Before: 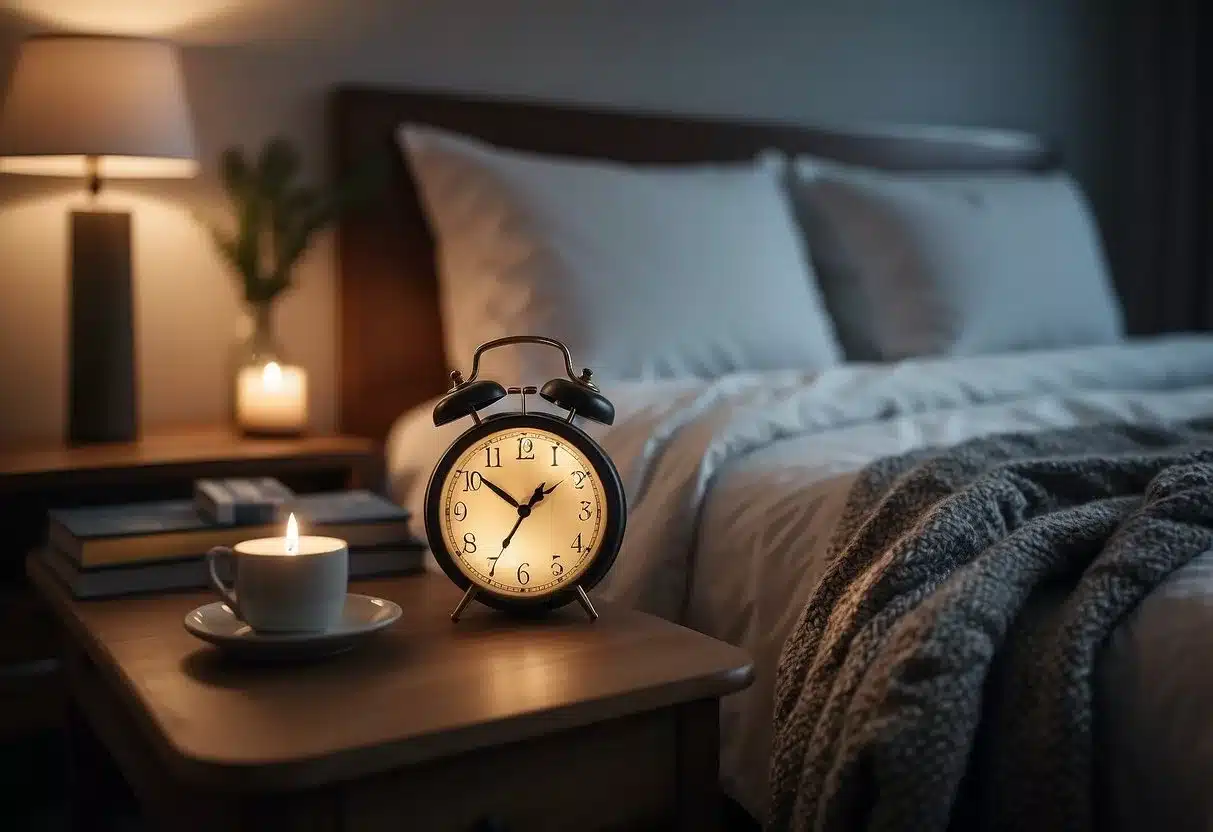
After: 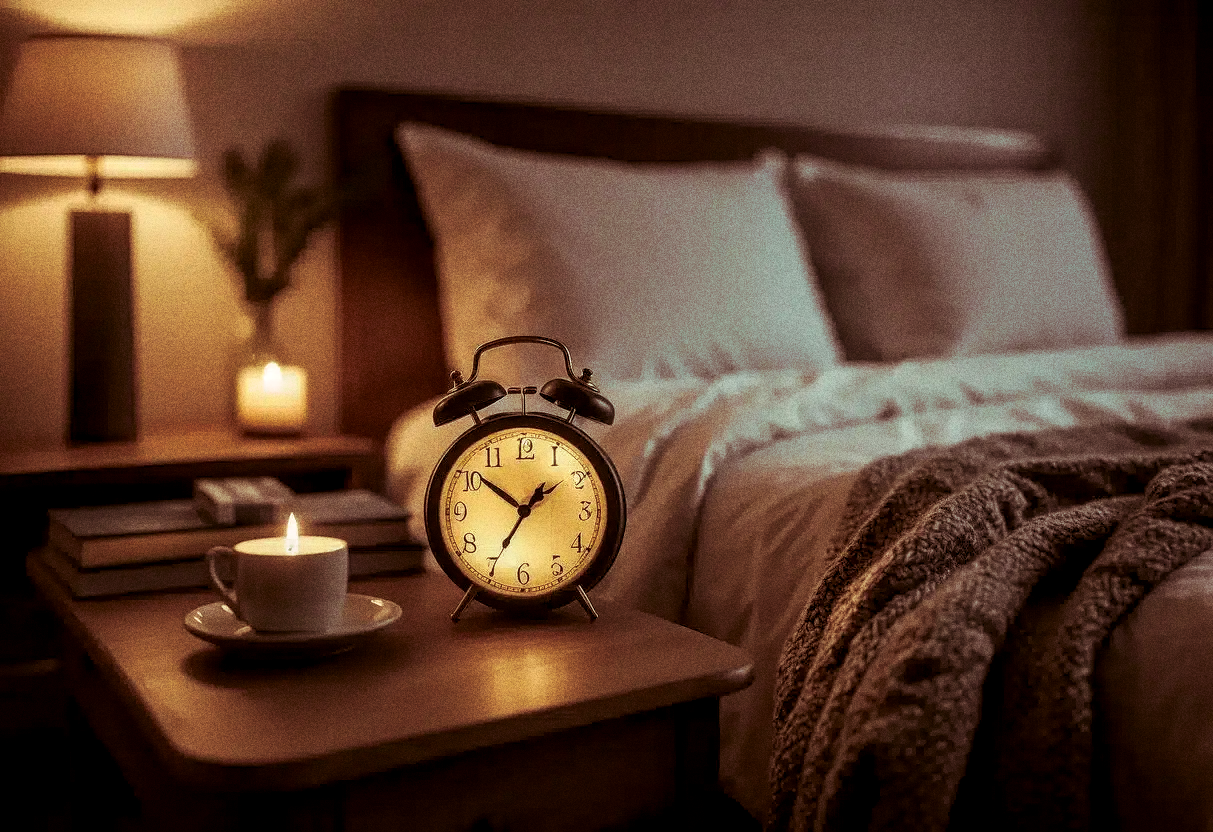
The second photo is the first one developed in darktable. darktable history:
local contrast: on, module defaults
split-toning: highlights › hue 298.8°, highlights › saturation 0.73, compress 41.76%
color correction: highlights a* -5.94, highlights b* 9.48, shadows a* 10.12, shadows b* 23.94
grain: coarseness 0.09 ISO, strength 40%
